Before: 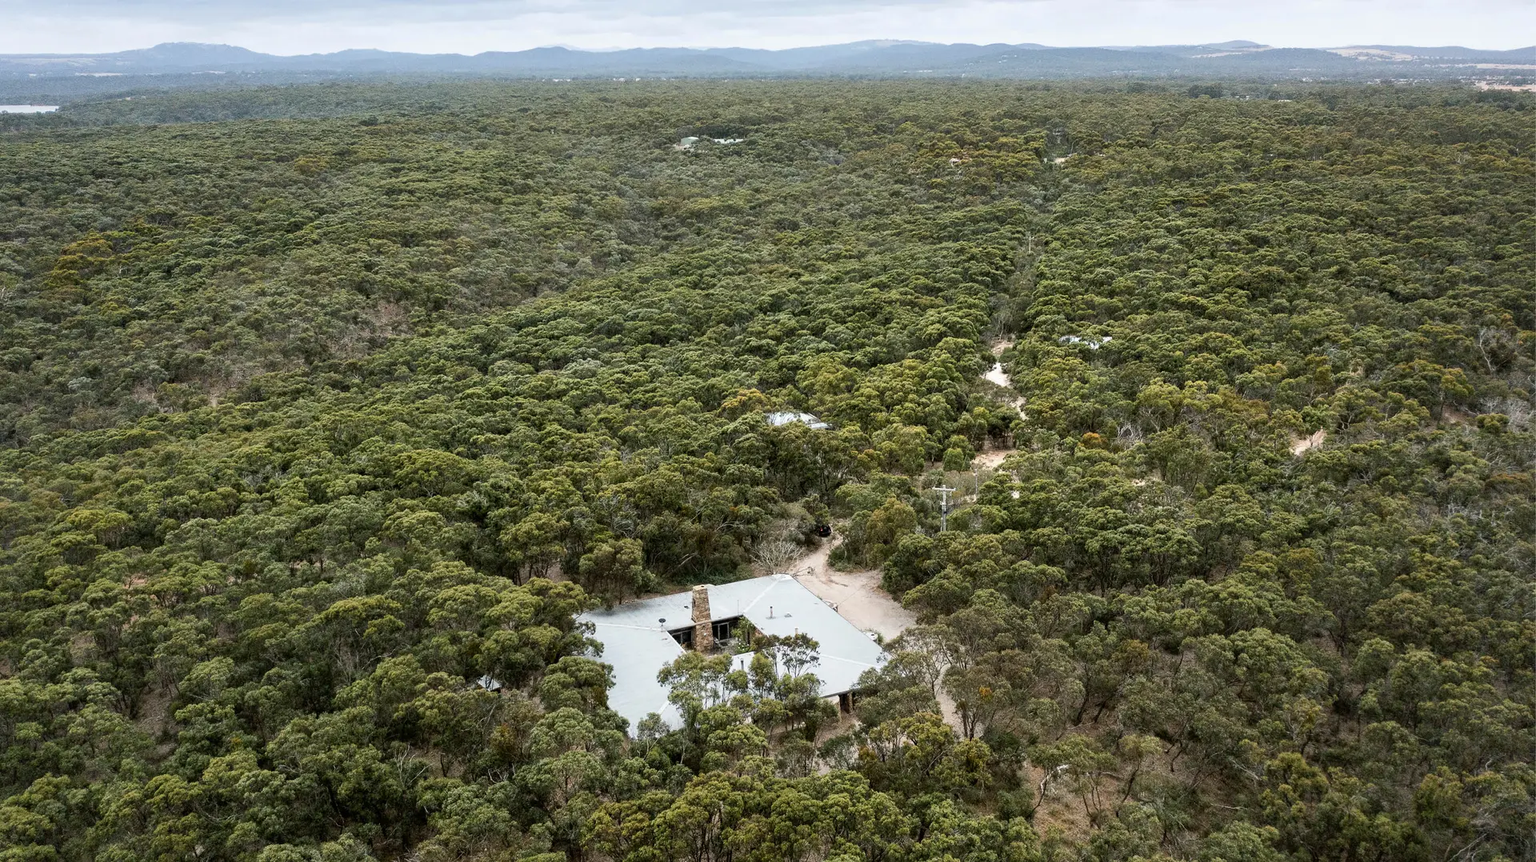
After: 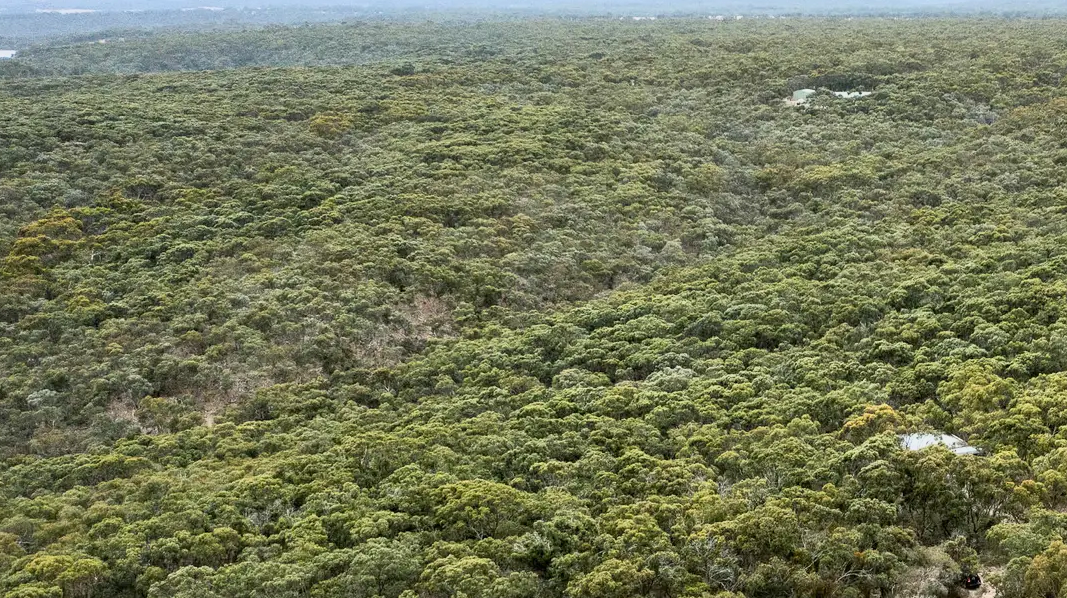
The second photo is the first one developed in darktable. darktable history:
crop and rotate: left 3.059%, top 7.671%, right 41.355%, bottom 36.852%
base curve: curves: ch0 [(0, 0) (0.088, 0.125) (0.176, 0.251) (0.354, 0.501) (0.613, 0.749) (1, 0.877)]
